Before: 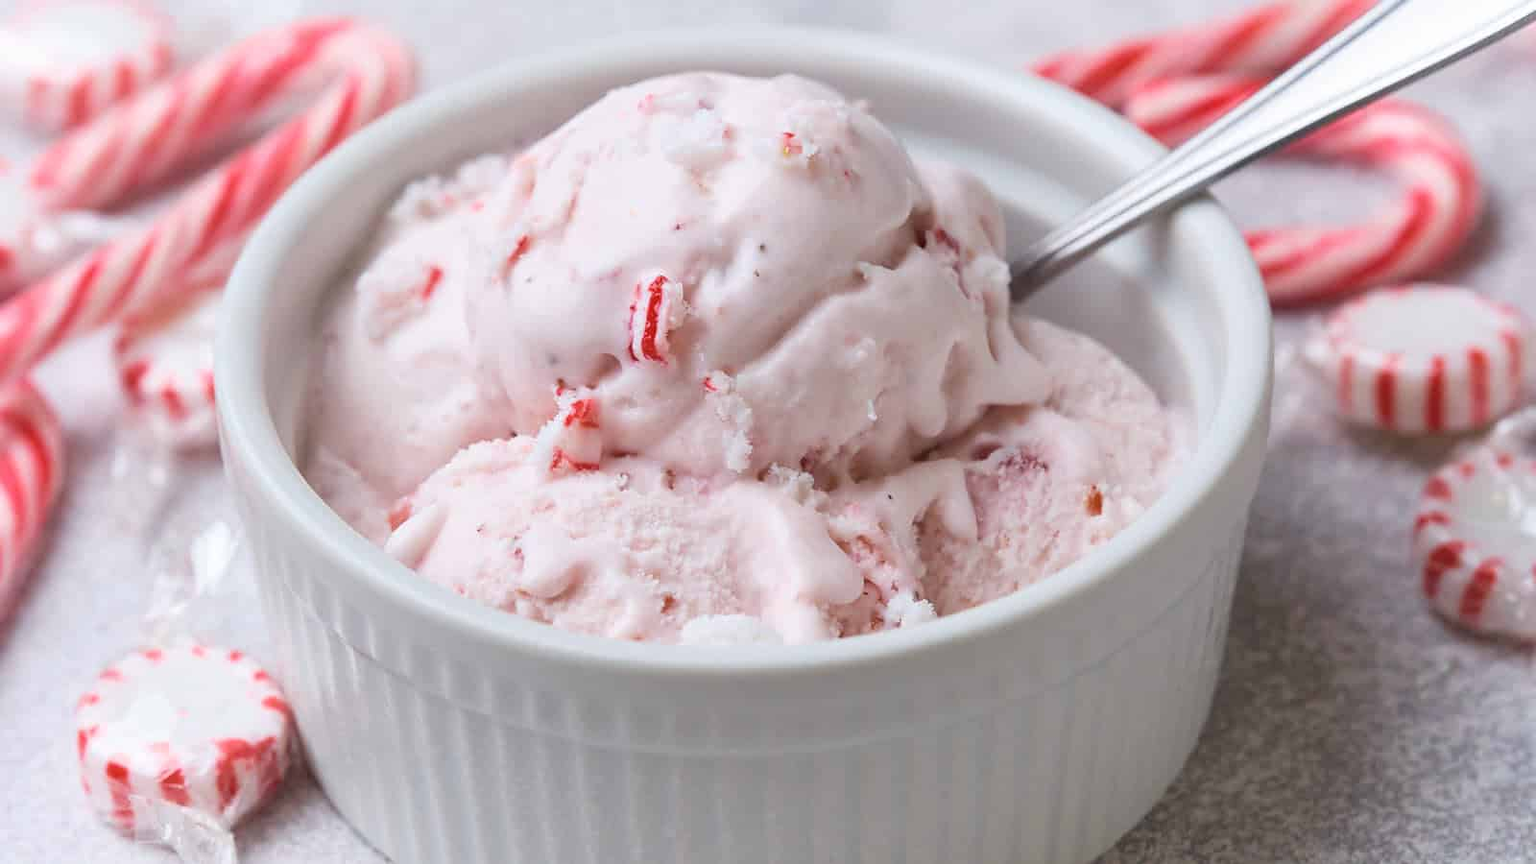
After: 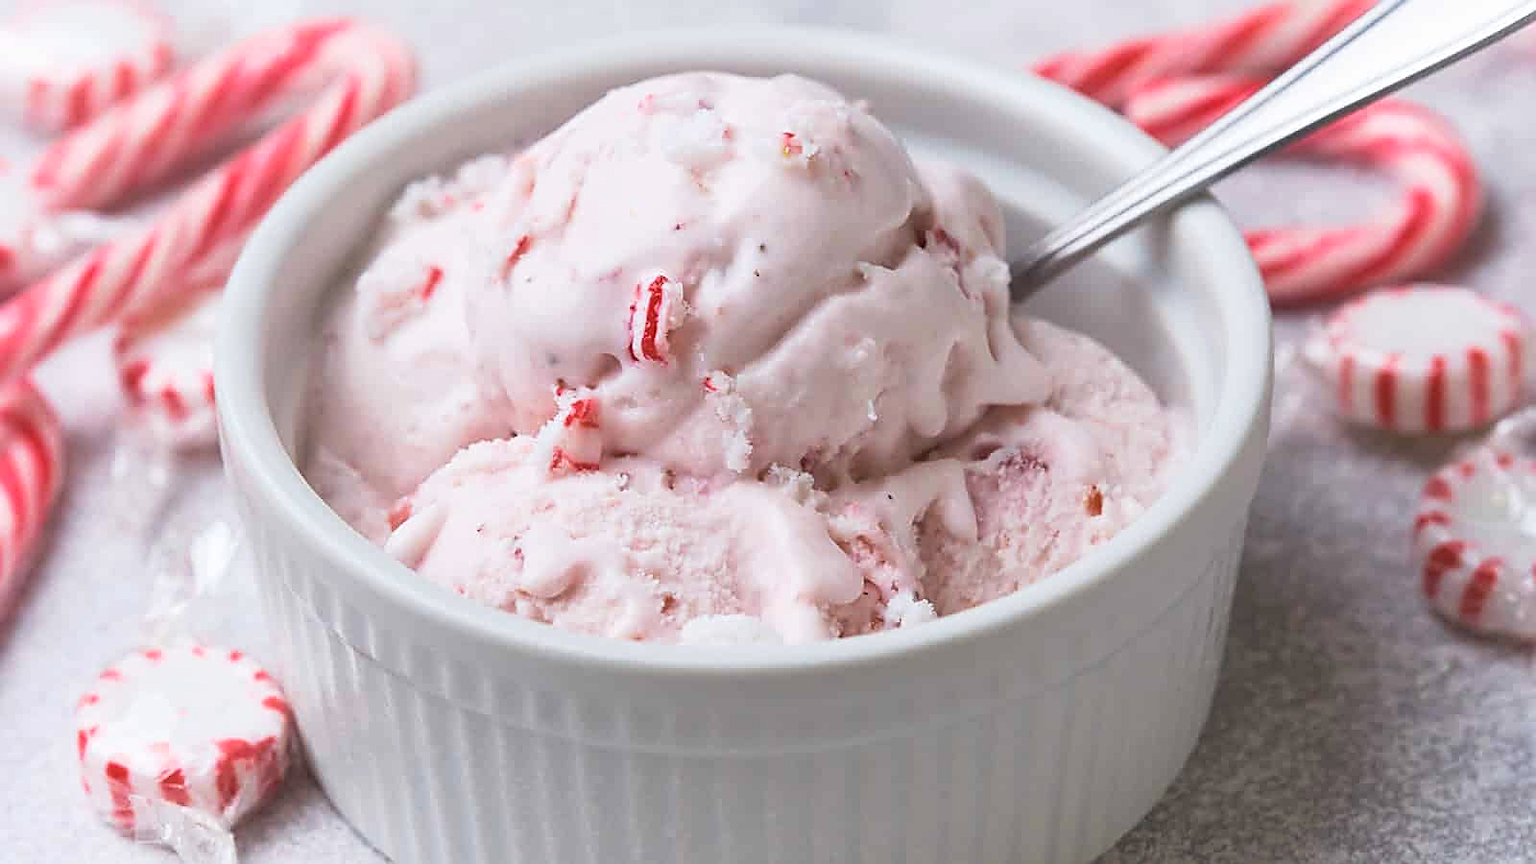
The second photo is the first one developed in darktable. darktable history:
sharpen: on, module defaults
tone curve: curves: ch0 [(0, 0.024) (0.119, 0.146) (0.474, 0.464) (0.718, 0.721) (0.817, 0.839) (1, 0.998)]; ch1 [(0, 0) (0.377, 0.416) (0.439, 0.451) (0.477, 0.477) (0.501, 0.503) (0.538, 0.544) (0.58, 0.602) (0.664, 0.676) (0.783, 0.804) (1, 1)]; ch2 [(0, 0) (0.38, 0.405) (0.463, 0.456) (0.498, 0.497) (0.524, 0.535) (0.578, 0.576) (0.648, 0.665) (1, 1)], preserve colors none
